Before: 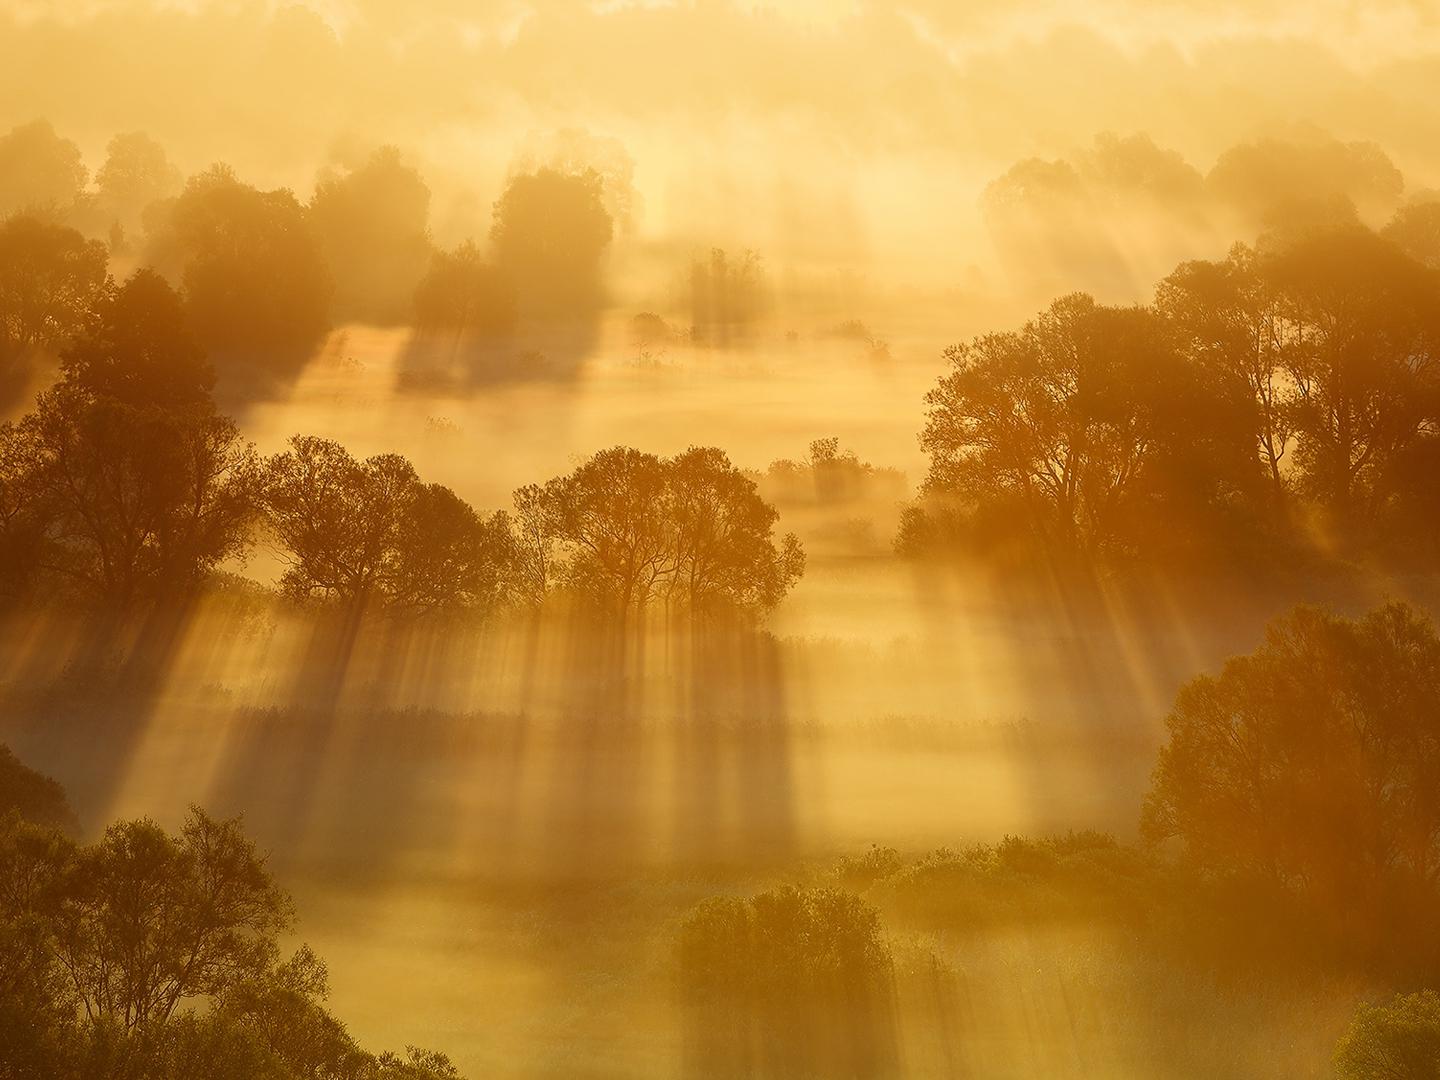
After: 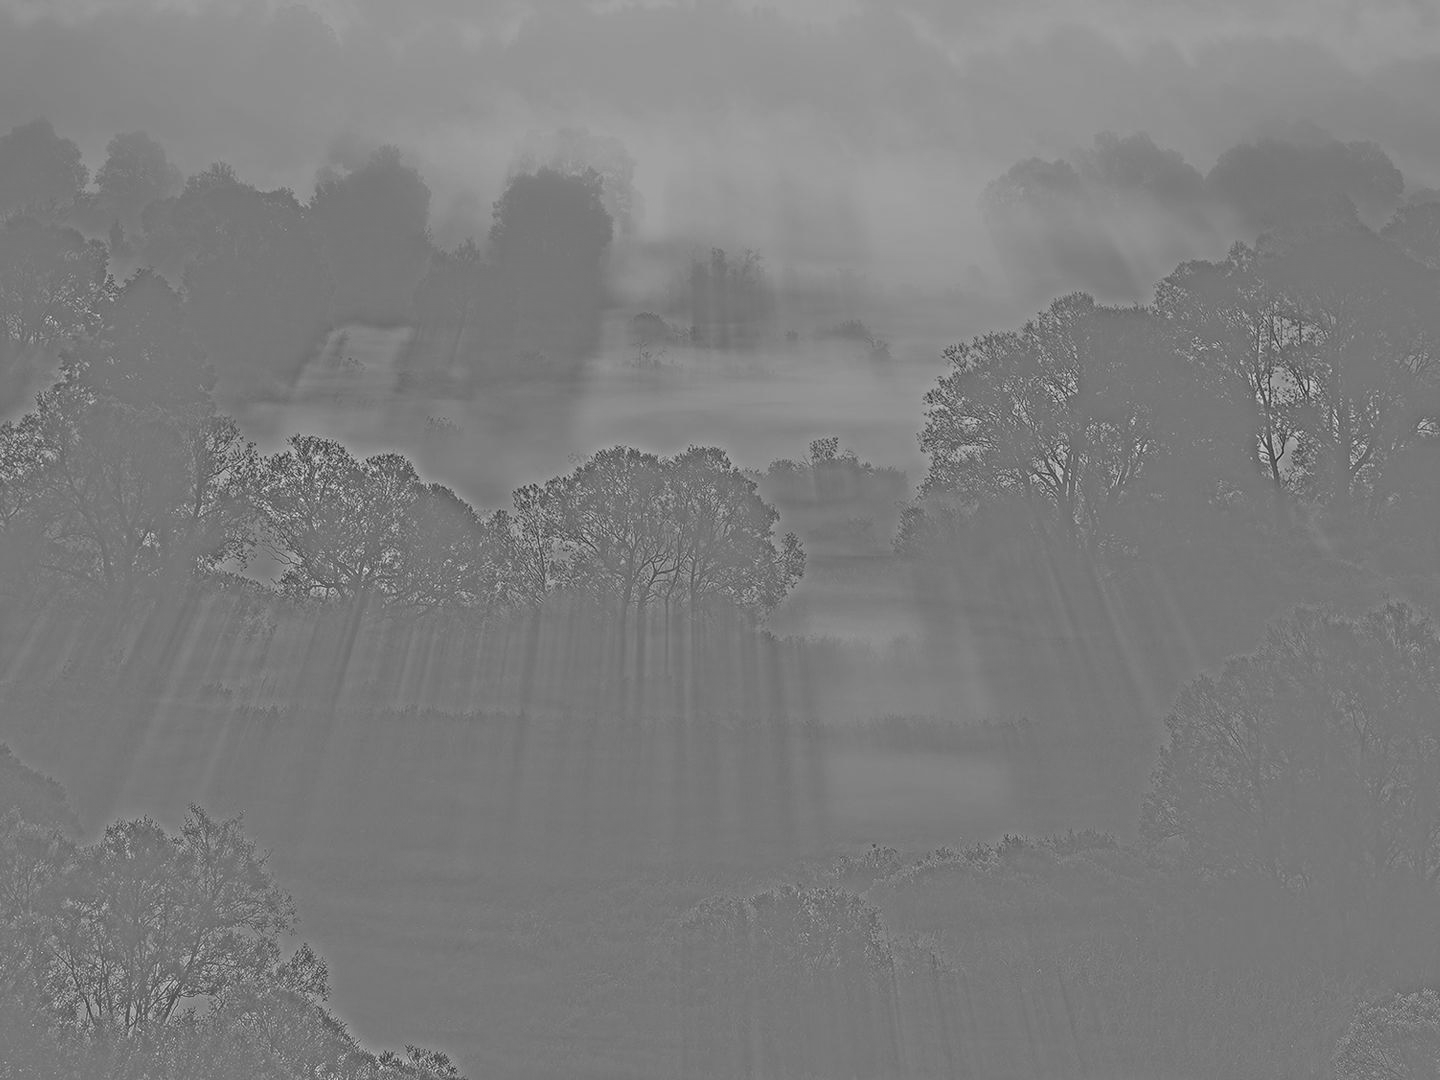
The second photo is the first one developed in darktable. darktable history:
exposure: black level correction 0, exposure 0.5 EV, compensate exposure bias true, compensate highlight preservation false
tone equalizer: -8 EV -0.75 EV, -7 EV -0.7 EV, -6 EV -0.6 EV, -5 EV -0.4 EV, -3 EV 0.4 EV, -2 EV 0.6 EV, -1 EV 0.7 EV, +0 EV 0.75 EV, edges refinement/feathering 500, mask exposure compensation -1.57 EV, preserve details no
local contrast: detail 110%
highpass: sharpness 25.84%, contrast boost 14.94%
